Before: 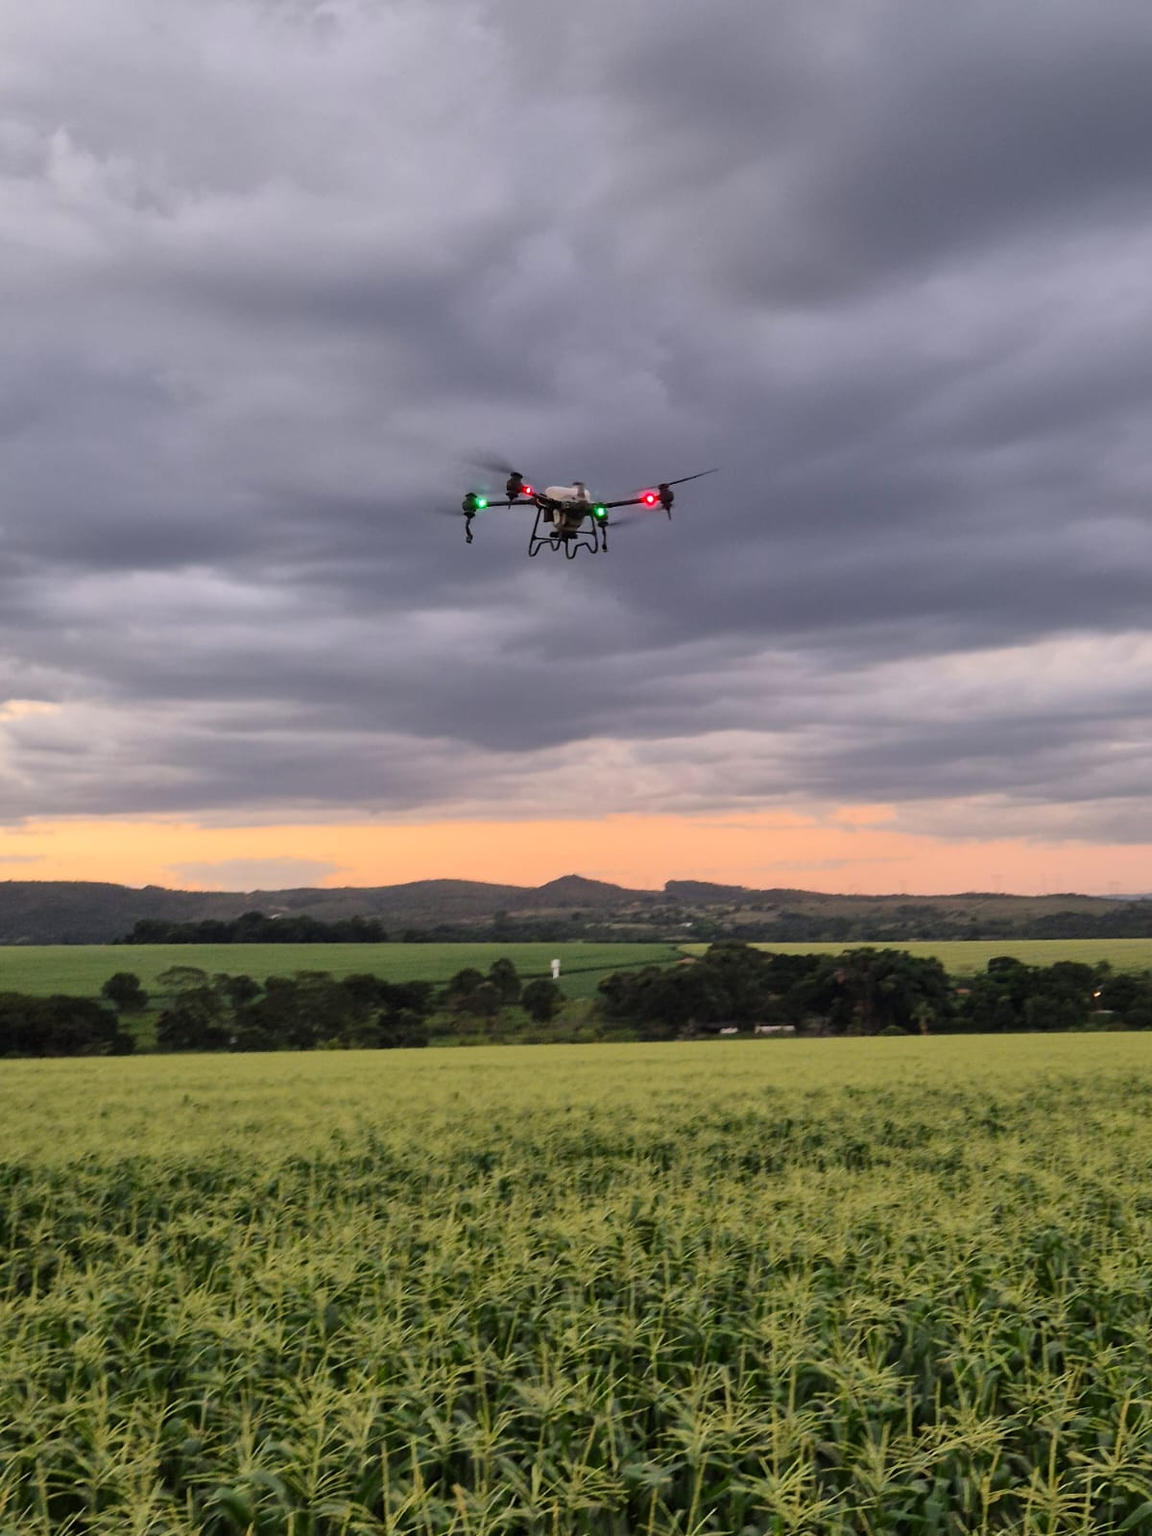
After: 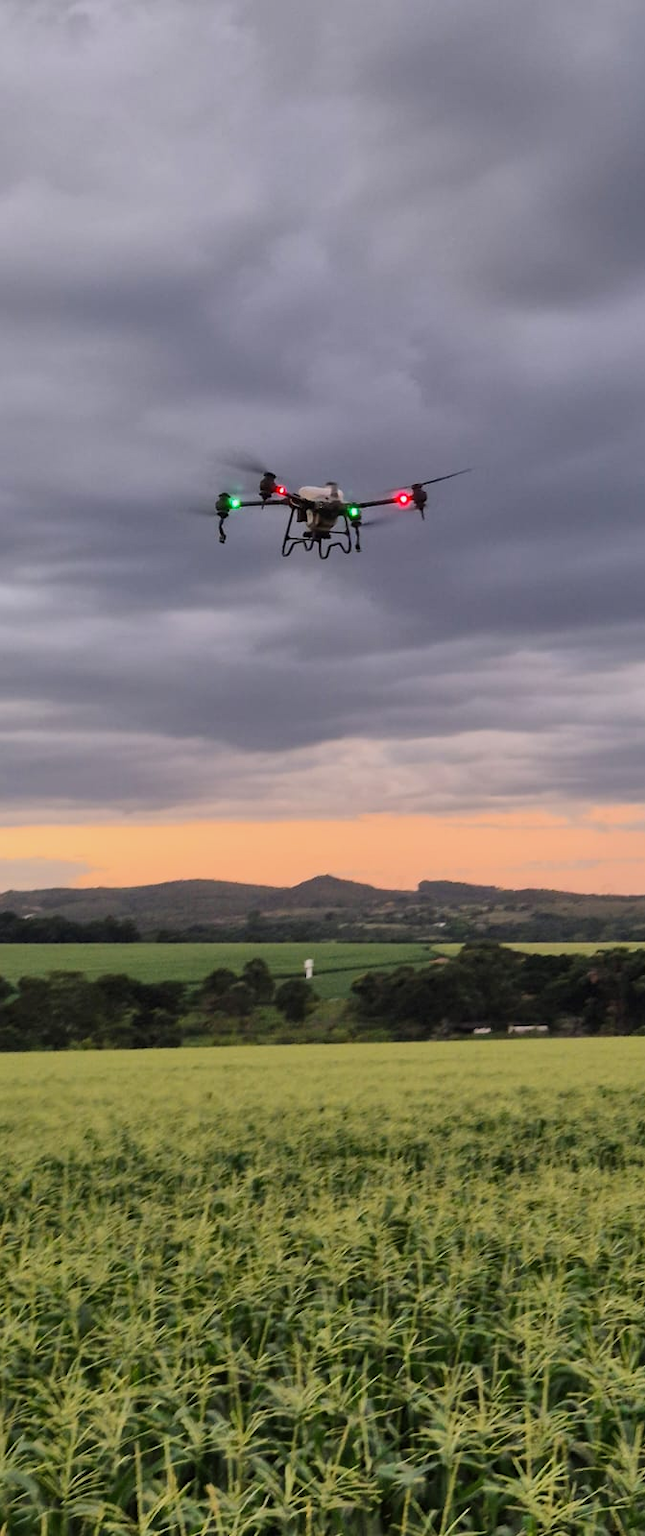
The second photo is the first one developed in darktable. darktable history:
tone equalizer: -8 EV -0.001 EV, -7 EV 0.005 EV, -6 EV -0.017 EV, -5 EV 0.017 EV, -4 EV -0.016 EV, -3 EV 0.036 EV, -2 EV -0.086 EV, -1 EV -0.277 EV, +0 EV -0.566 EV, edges refinement/feathering 500, mask exposure compensation -1.57 EV, preserve details guided filter
crop: left 21.469%, right 22.456%
shadows and highlights: shadows 51.96, highlights -28.47, soften with gaussian
